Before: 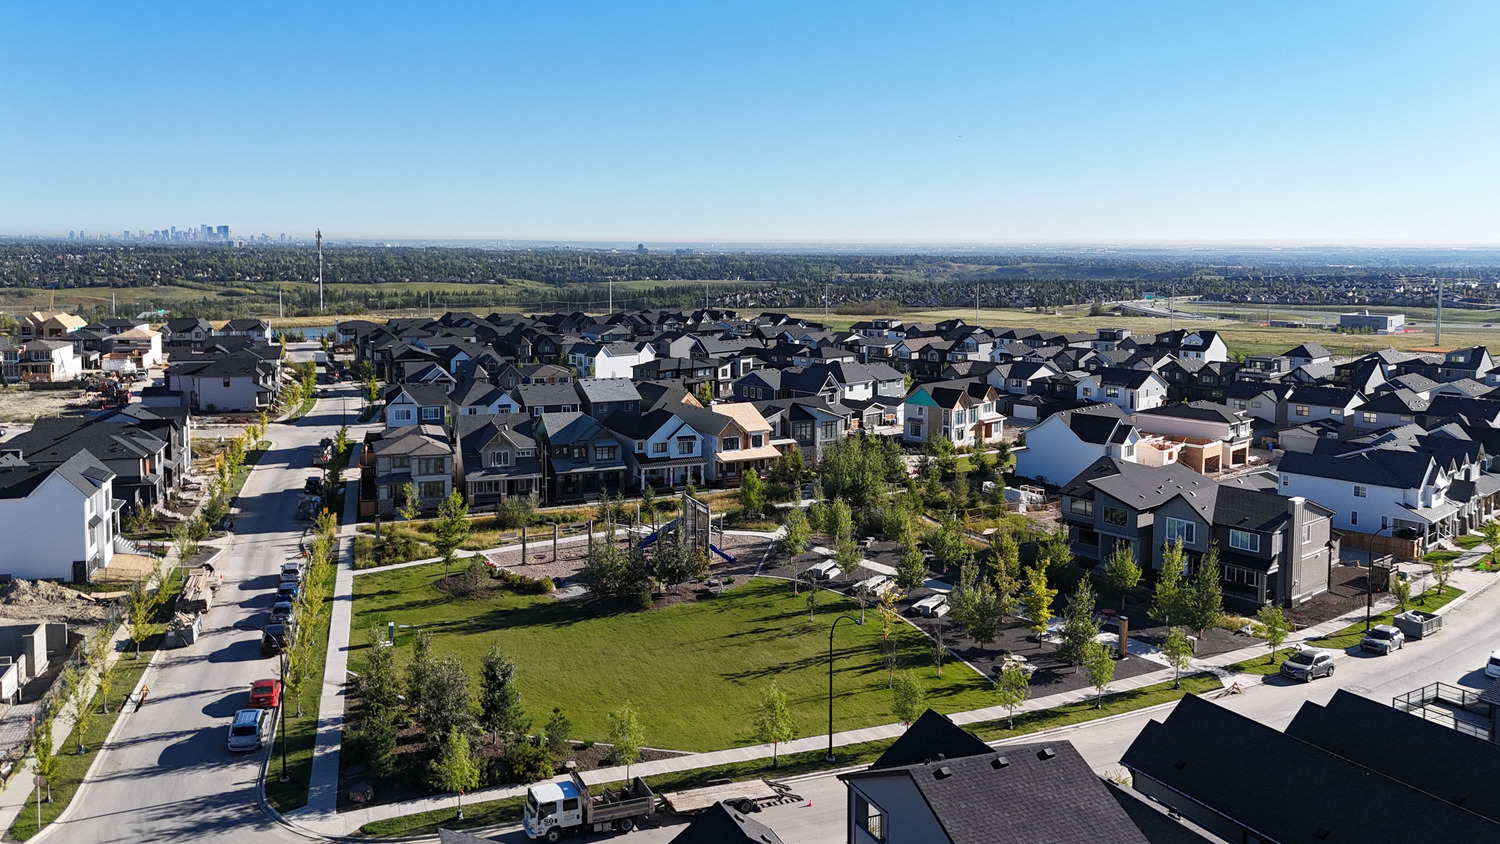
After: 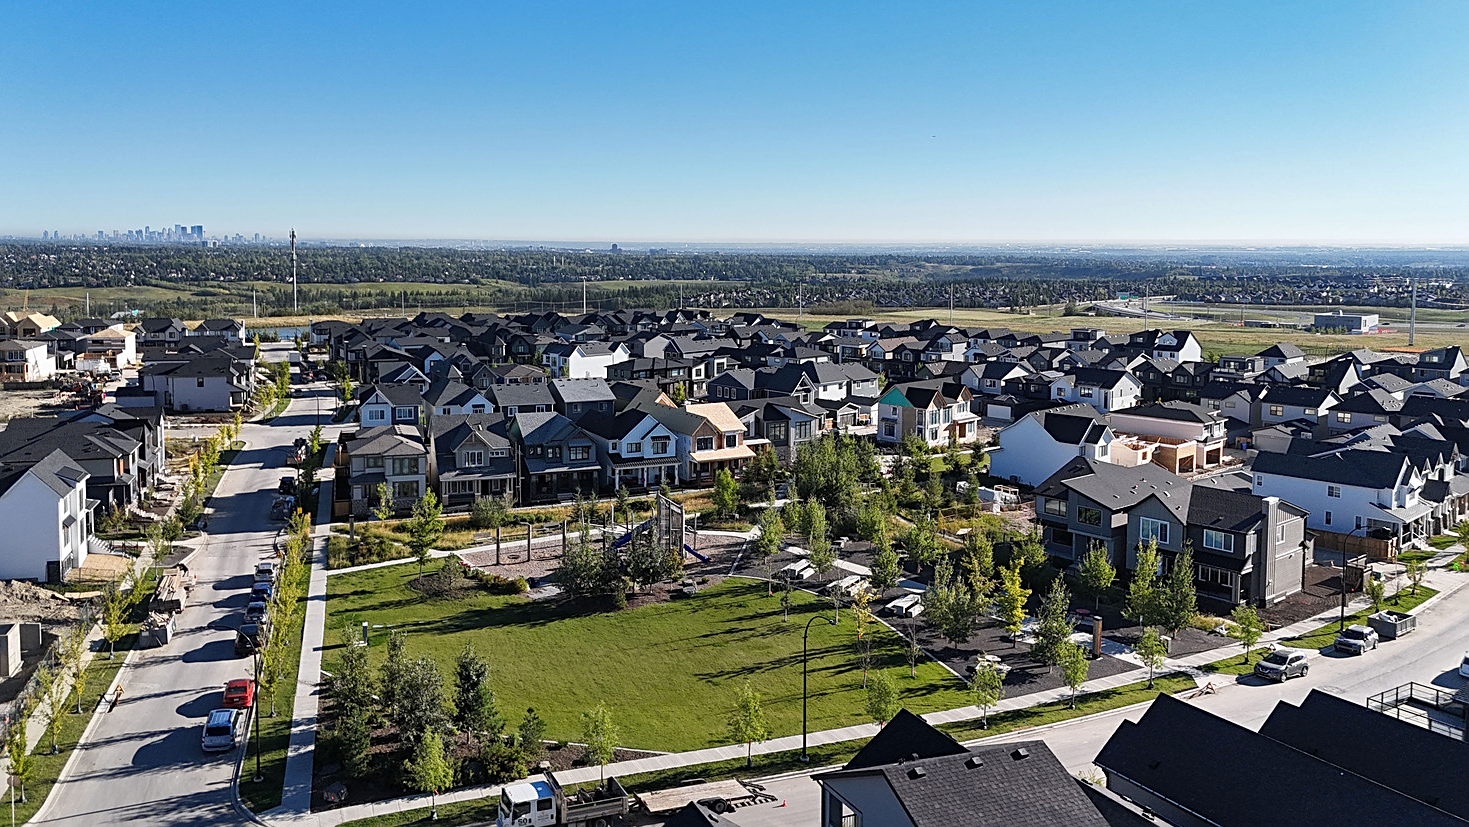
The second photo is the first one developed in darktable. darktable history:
crop: left 1.743%, right 0.268%, bottom 2.011%
shadows and highlights: low approximation 0.01, soften with gaussian
sharpen: on, module defaults
